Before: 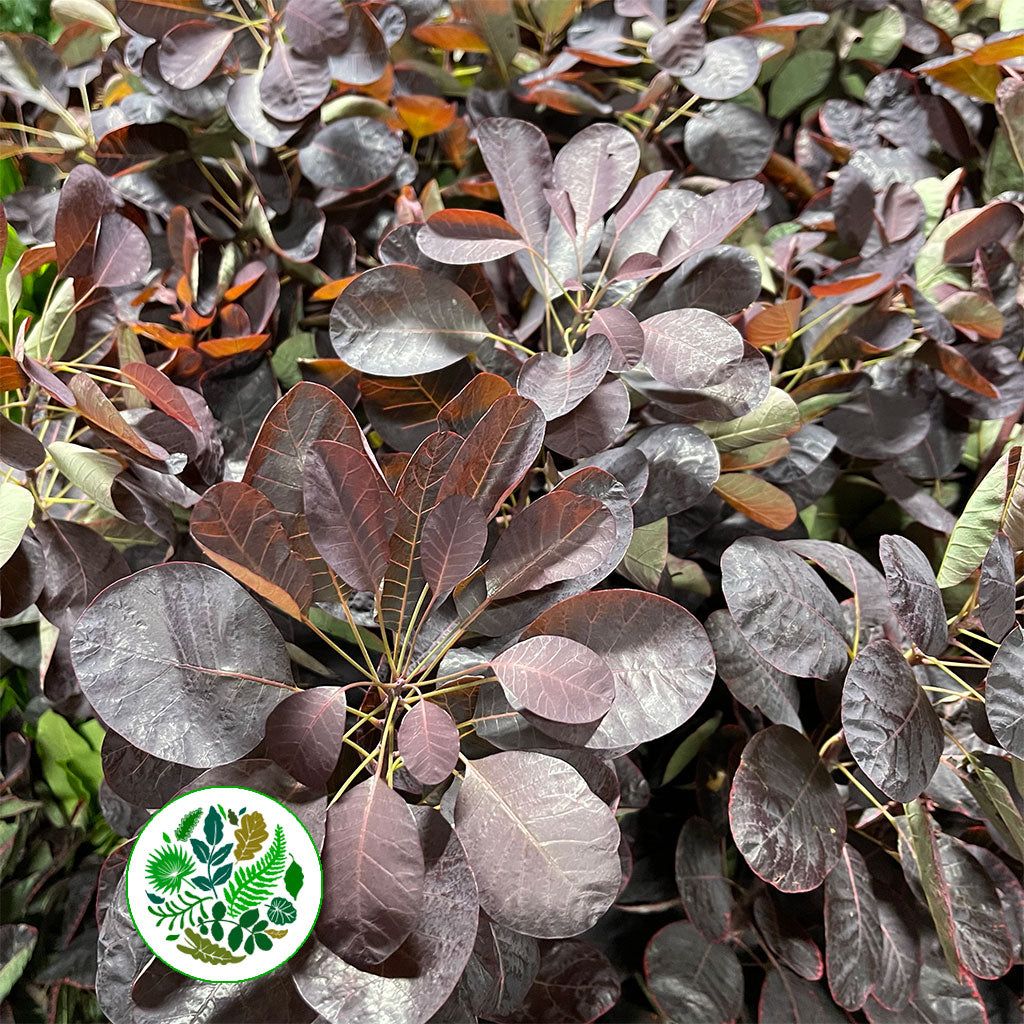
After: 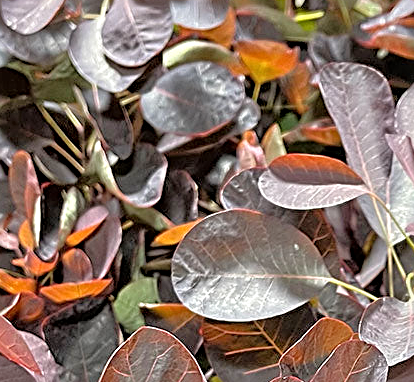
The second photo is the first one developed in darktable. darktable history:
crop: left 15.494%, top 5.45%, right 44.067%, bottom 57.192%
sharpen: radius 2.721, amount 0.667
tone equalizer: -7 EV 0.15 EV, -6 EV 0.561 EV, -5 EV 1.15 EV, -4 EV 1.31 EV, -3 EV 1.14 EV, -2 EV 0.6 EV, -1 EV 0.163 EV
